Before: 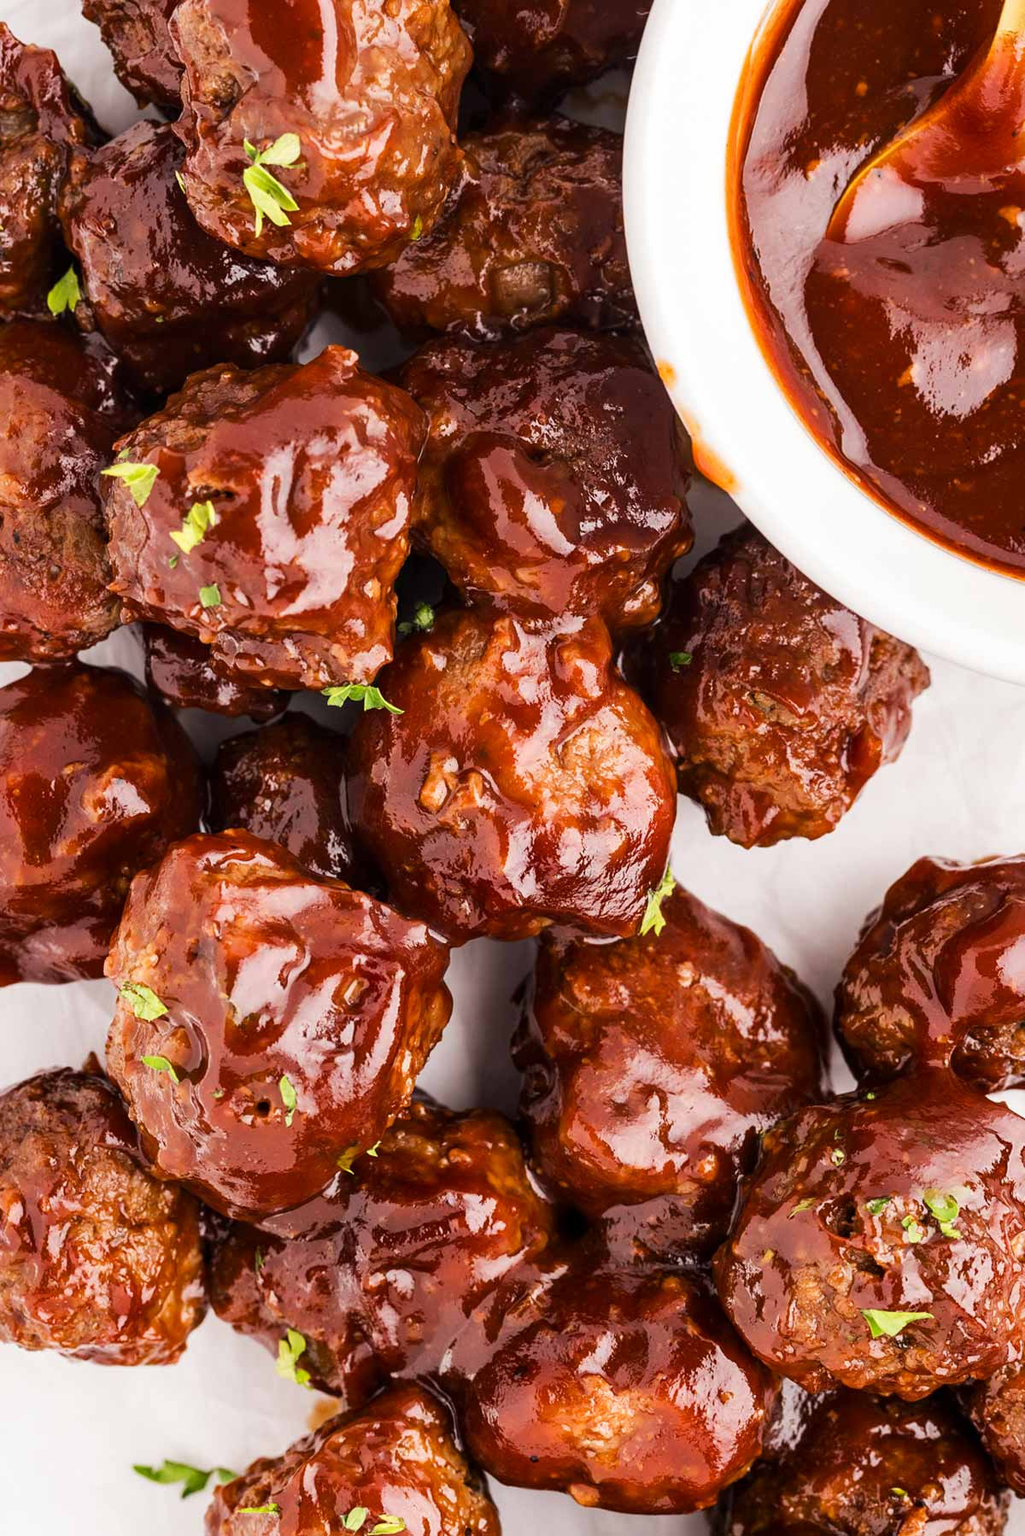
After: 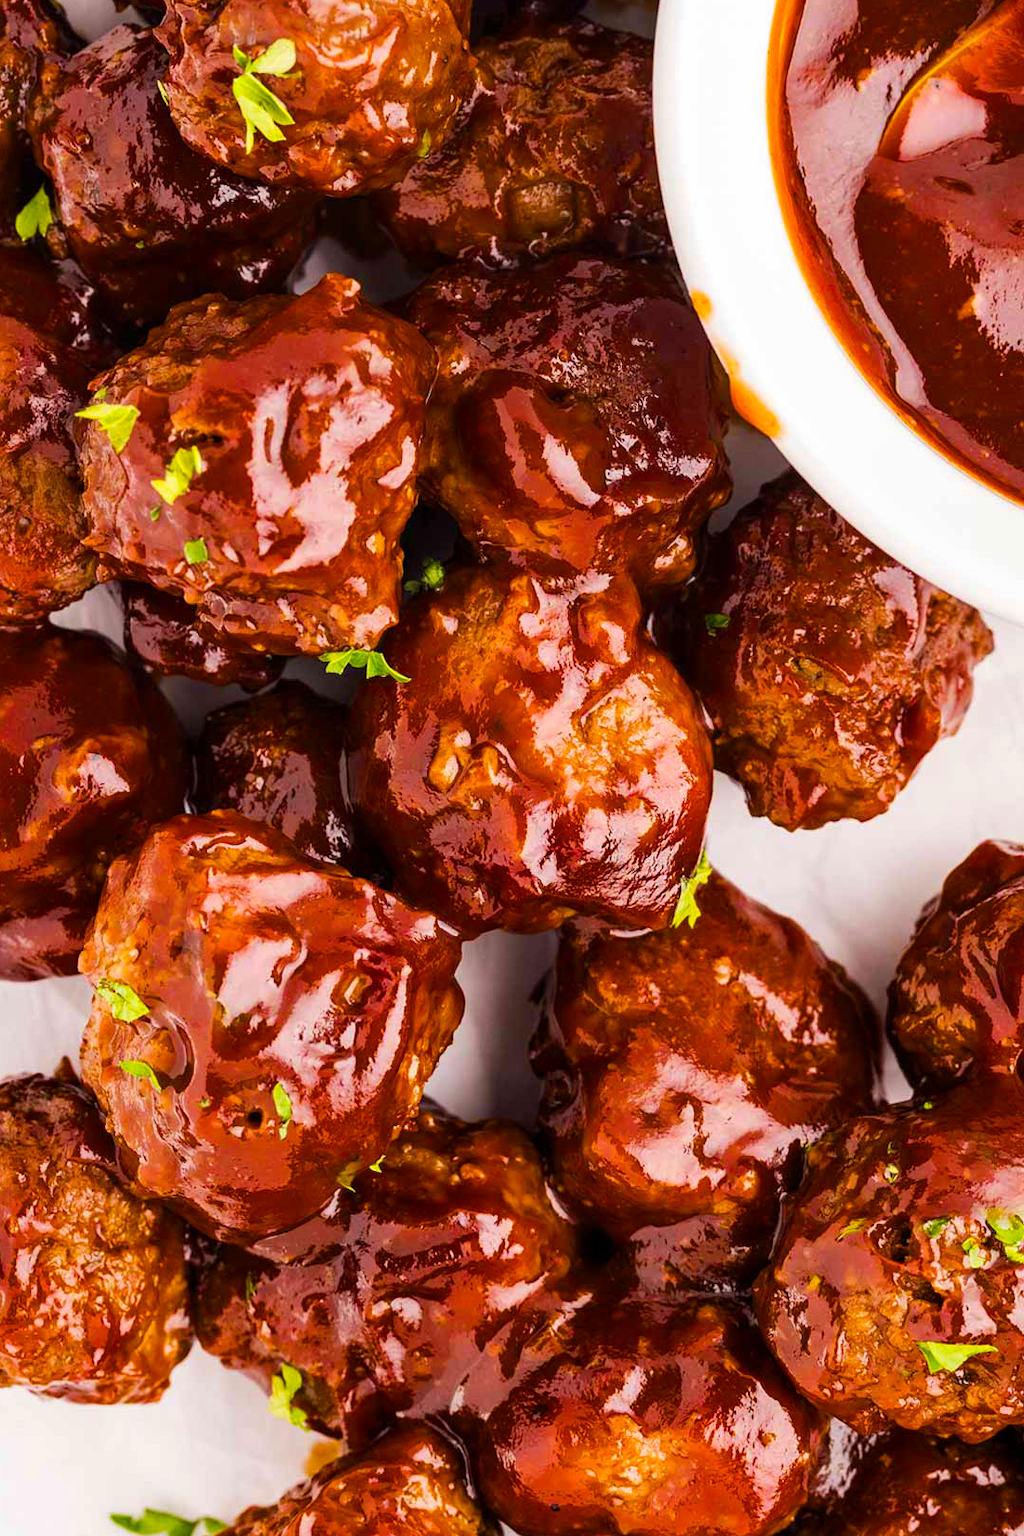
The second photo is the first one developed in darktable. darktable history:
color balance rgb: linear chroma grading › global chroma 15%, perceptual saturation grading › global saturation 30%
crop: left 3.305%, top 6.436%, right 6.389%, bottom 3.258%
